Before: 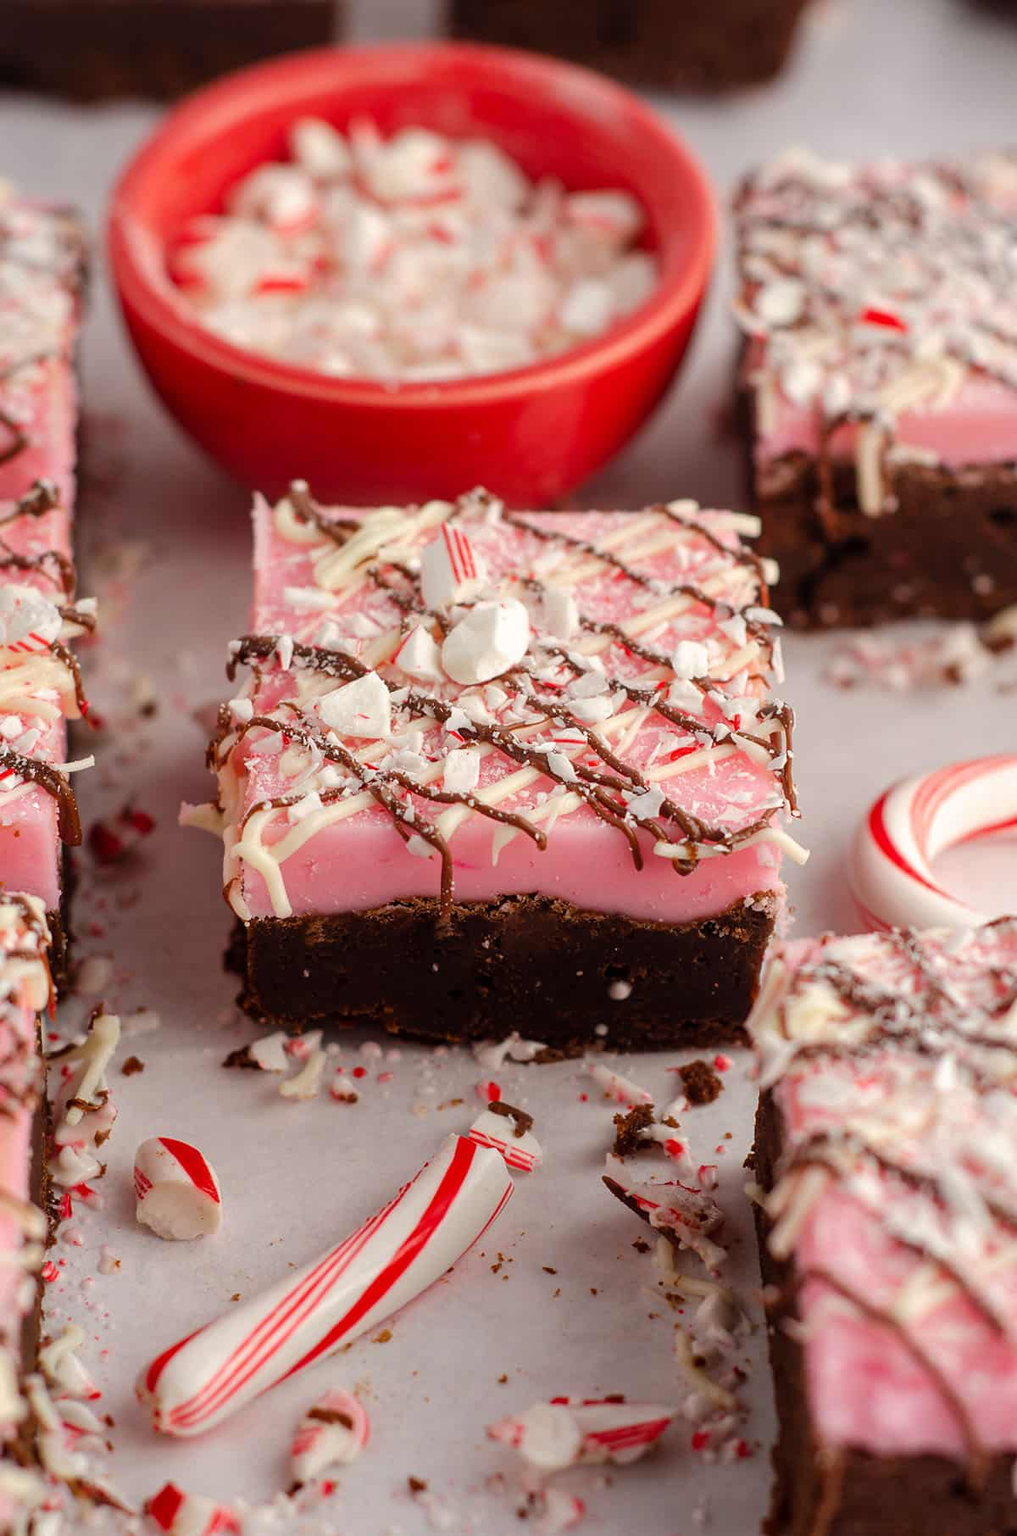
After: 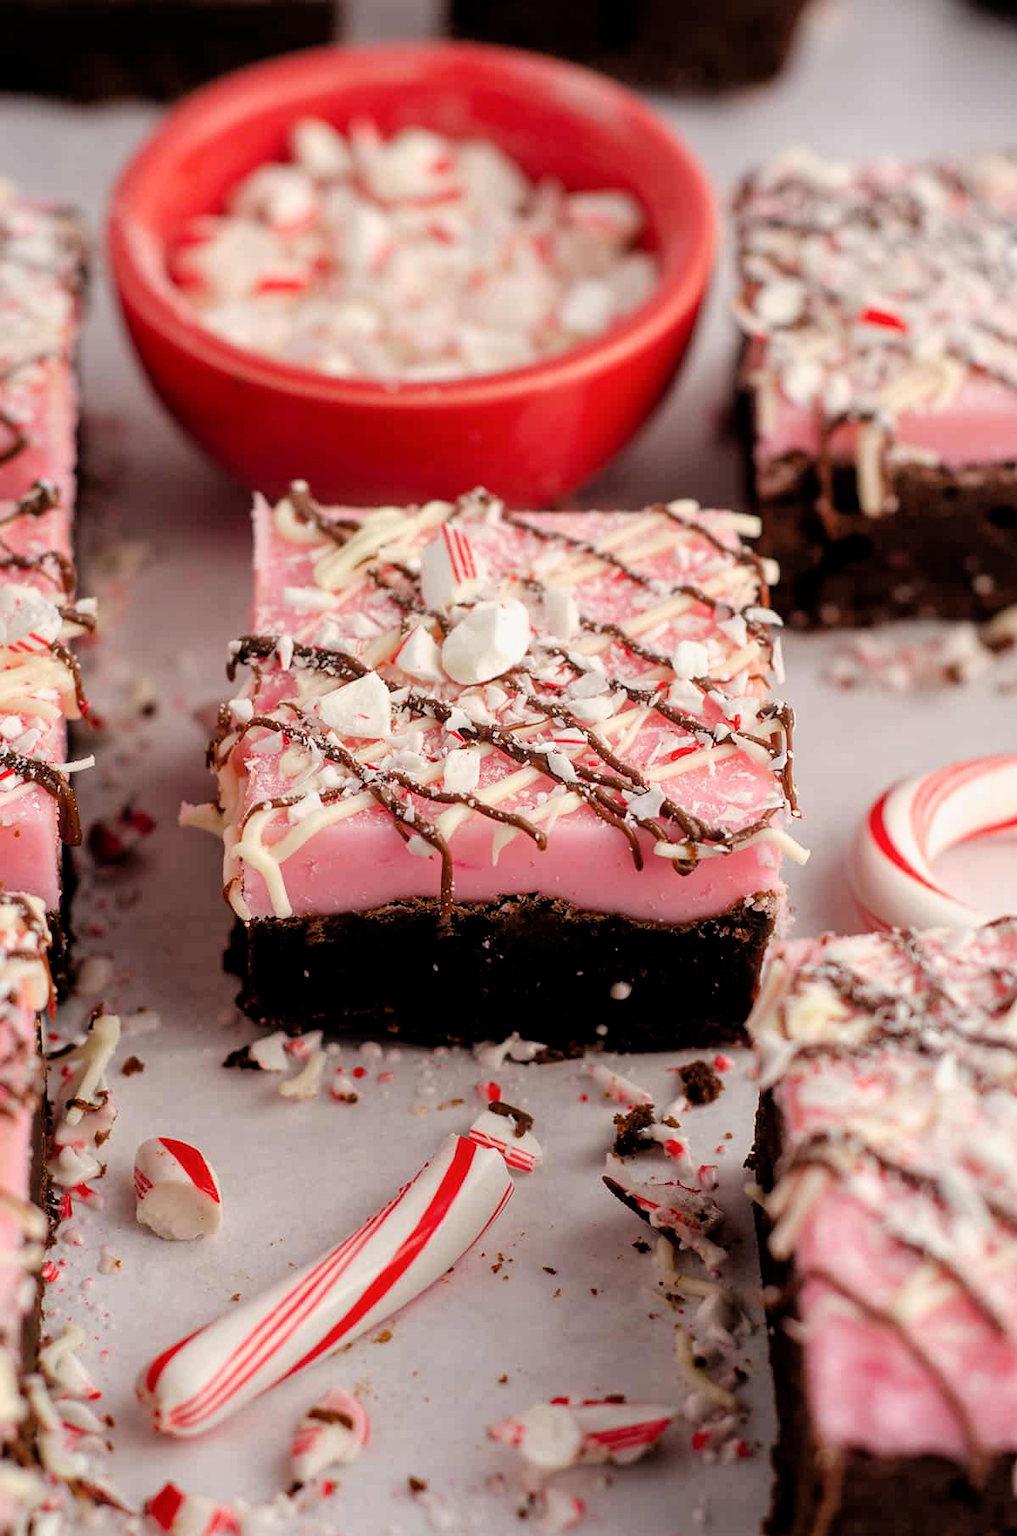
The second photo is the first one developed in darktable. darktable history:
filmic rgb: black relative exposure -4.9 EV, white relative exposure 2.83 EV, hardness 3.7, color science v6 (2022), iterations of high-quality reconstruction 0
